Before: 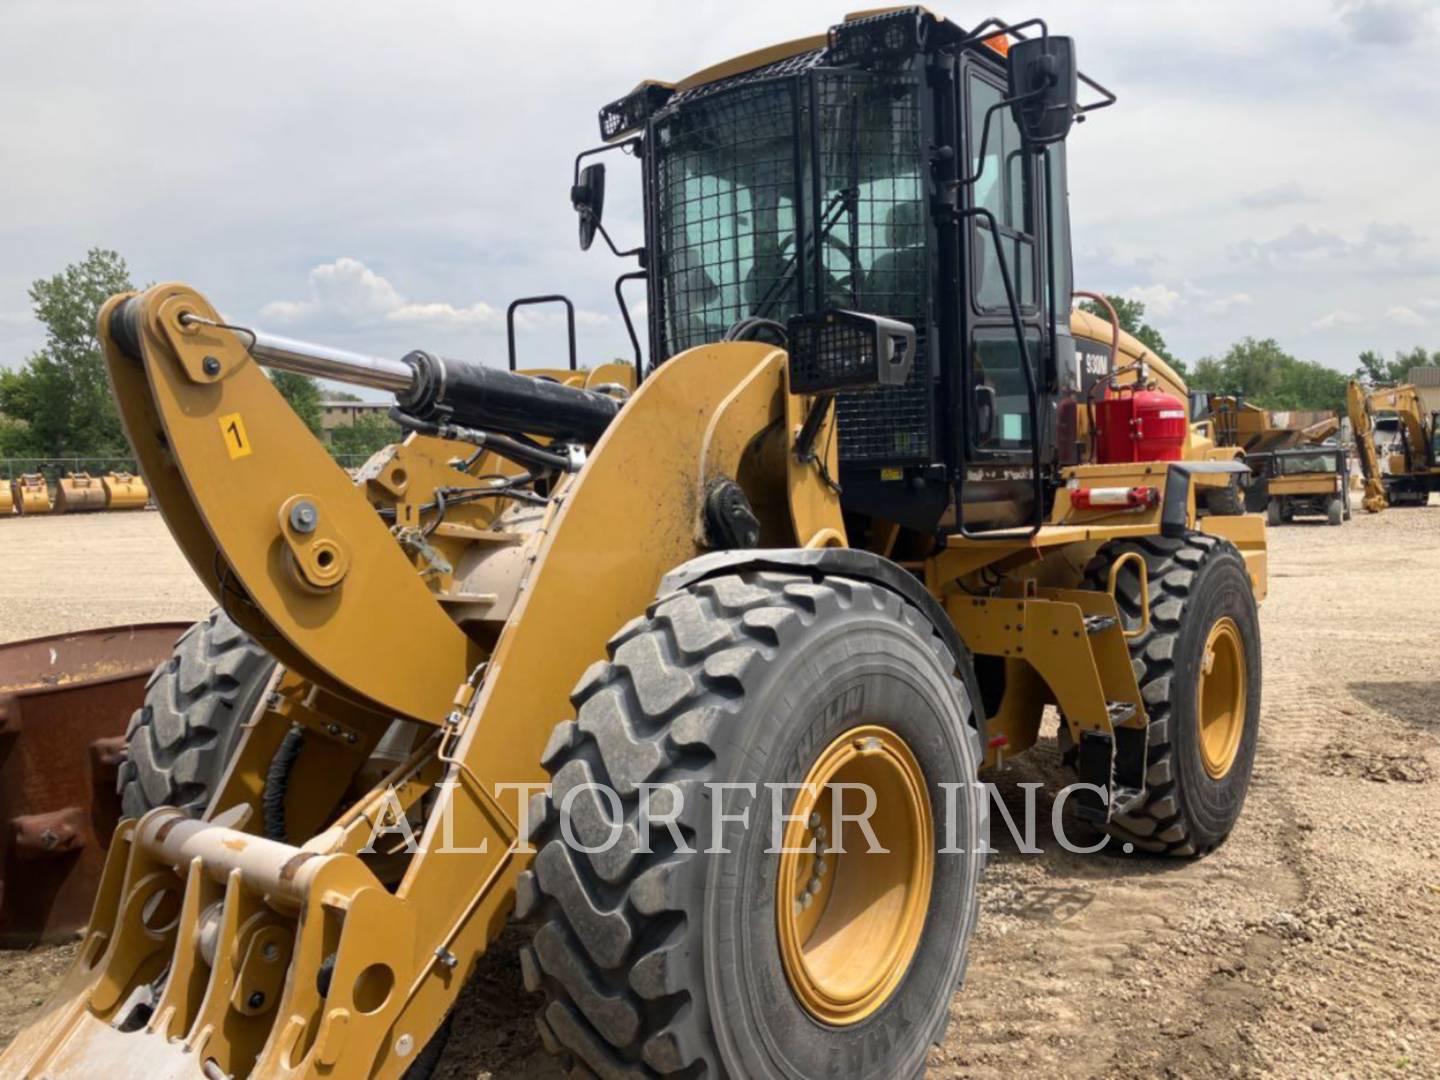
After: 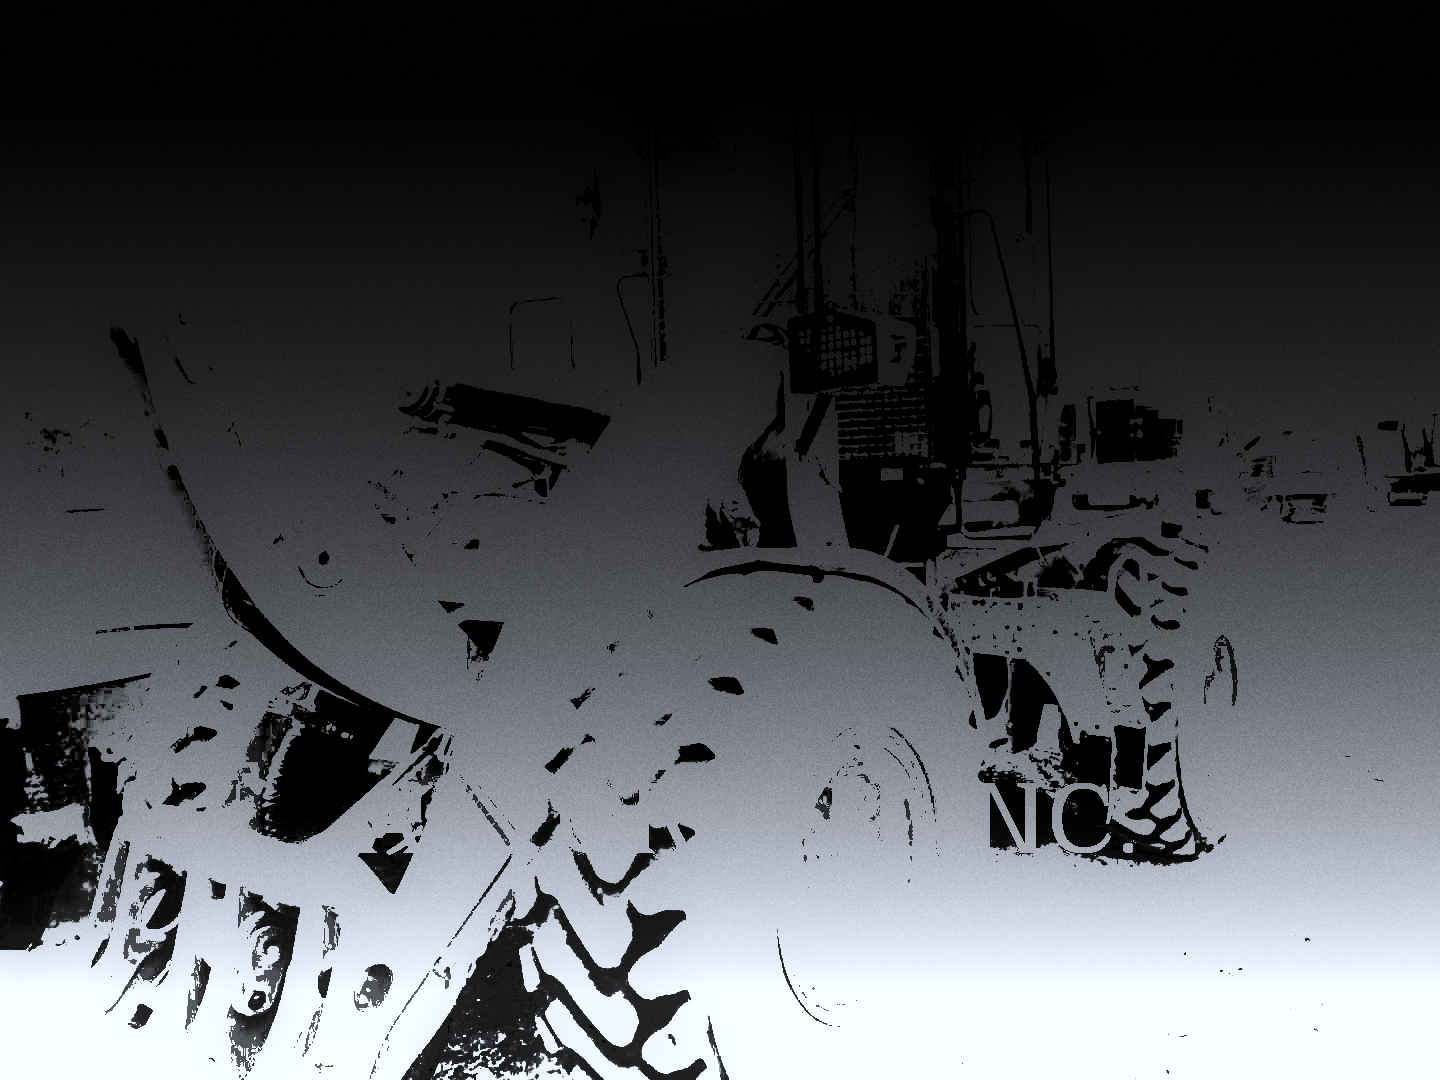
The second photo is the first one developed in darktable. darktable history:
monochrome: a 1.94, b -0.638
color correction "1": highlights a* -0.772, highlights b* -8.92
graduated density: density -3.9 EV
grain: on, module defaults
exposure: black level correction 0.1, exposure 3 EV
levels: mode automatic, black 8.58%, gray 59.42%, levels [0, 0.445, 1]
tone curve: color space Lab, linked channels
white balance: red 8, blue 8
highlight reconstruction: method clip highlights, clipping threshold 0
contrast brightness saturation: contrast -0.99, brightness -0.17, saturation 0.75 | blend: blend mode normal, opacity 100%; mask: uniform (no mask)
